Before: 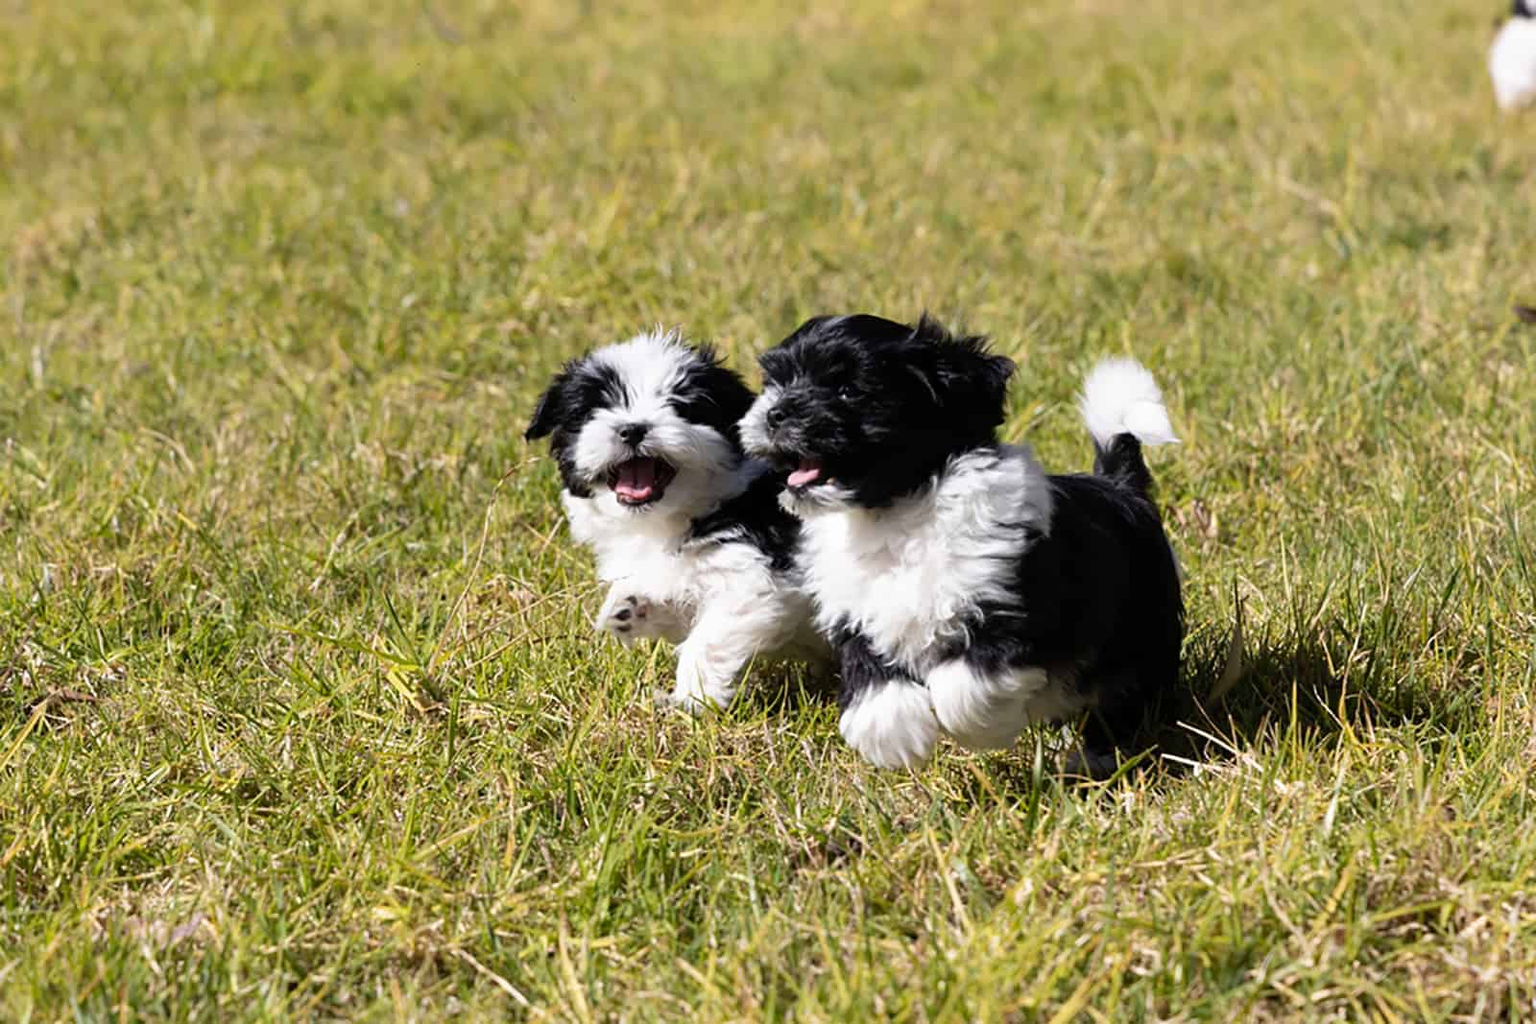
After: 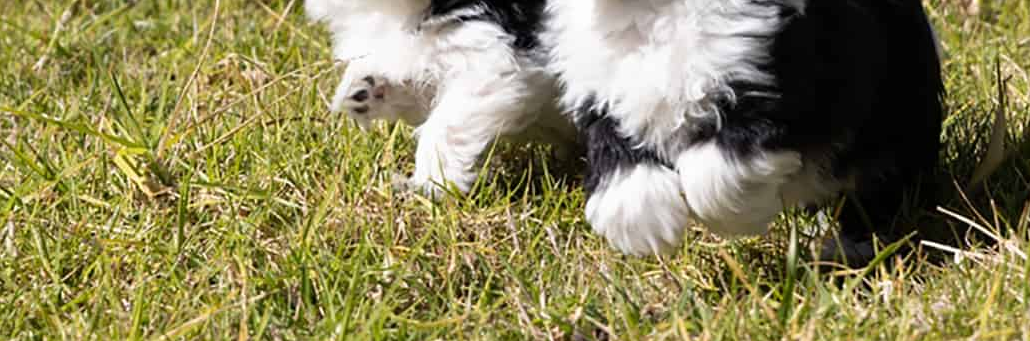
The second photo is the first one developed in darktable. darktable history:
crop: left 18.091%, top 51.13%, right 17.525%, bottom 16.85%
